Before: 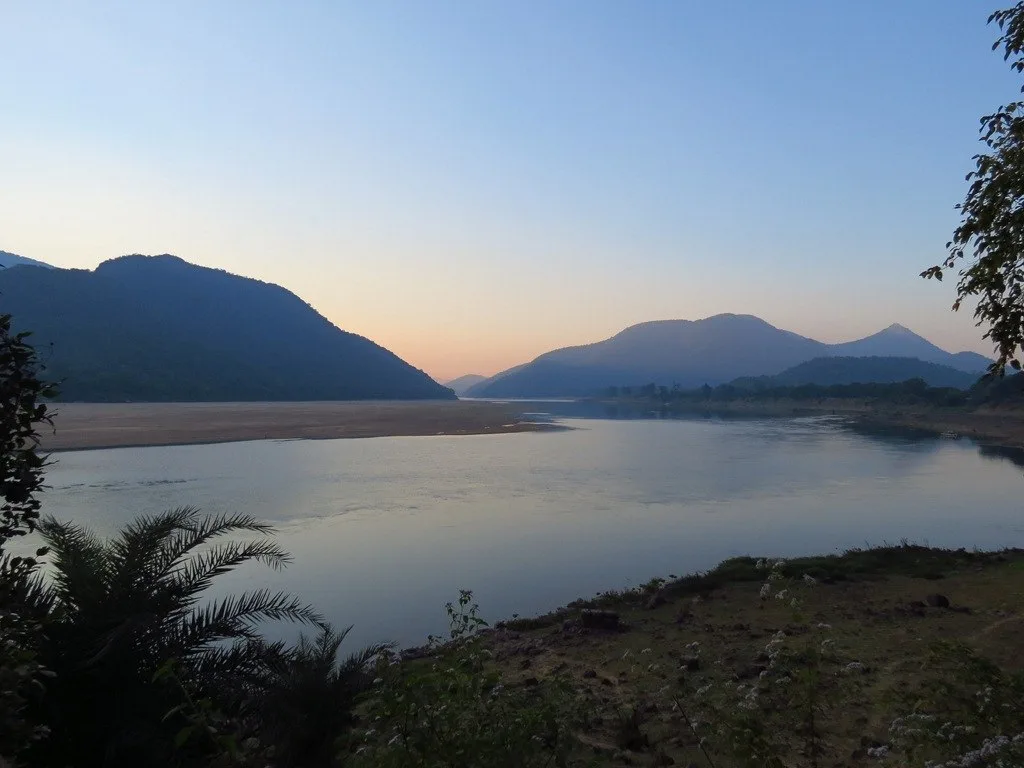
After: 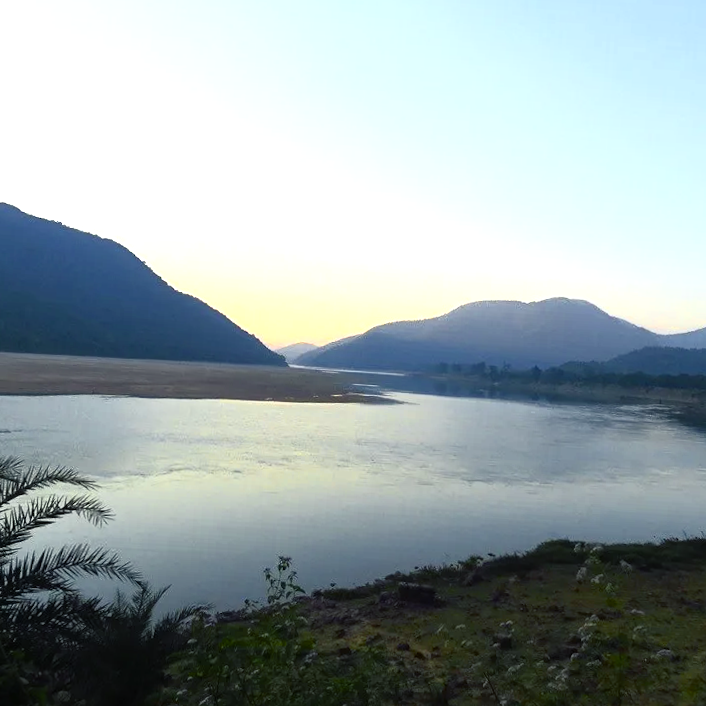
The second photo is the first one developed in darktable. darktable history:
color balance rgb: shadows lift › chroma 1%, shadows lift › hue 217.2°, power › hue 310.8°, highlights gain › chroma 2%, highlights gain › hue 44.4°, global offset › luminance 0.25%, global offset › hue 171.6°, perceptual saturation grading › global saturation 14.09%, perceptual saturation grading › highlights -30%, perceptual saturation grading › shadows 50.67%, global vibrance 25%, contrast 20%
exposure: black level correction 0, exposure 0.68 EV, compensate exposure bias true, compensate highlight preservation false
base curve: curves: ch0 [(0, 0) (0.257, 0.25) (0.482, 0.586) (0.757, 0.871) (1, 1)]
color zones: curves: ch0 [(0, 0.511) (0.143, 0.531) (0.286, 0.56) (0.429, 0.5) (0.571, 0.5) (0.714, 0.5) (0.857, 0.5) (1, 0.5)]; ch1 [(0, 0.525) (0.143, 0.705) (0.286, 0.715) (0.429, 0.35) (0.571, 0.35) (0.714, 0.35) (0.857, 0.4) (1, 0.4)]; ch2 [(0, 0.572) (0.143, 0.512) (0.286, 0.473) (0.429, 0.45) (0.571, 0.5) (0.714, 0.5) (0.857, 0.518) (1, 0.518)]
crop and rotate: angle -3.27°, left 14.277%, top 0.028%, right 10.766%, bottom 0.028%
color correction: highlights a* -4.28, highlights b* 6.53
rotate and perspective: rotation 0.174°, lens shift (vertical) 0.013, lens shift (horizontal) 0.019, shear 0.001, automatic cropping original format, crop left 0.007, crop right 0.991, crop top 0.016, crop bottom 0.997
white balance: red 0.925, blue 1.046
